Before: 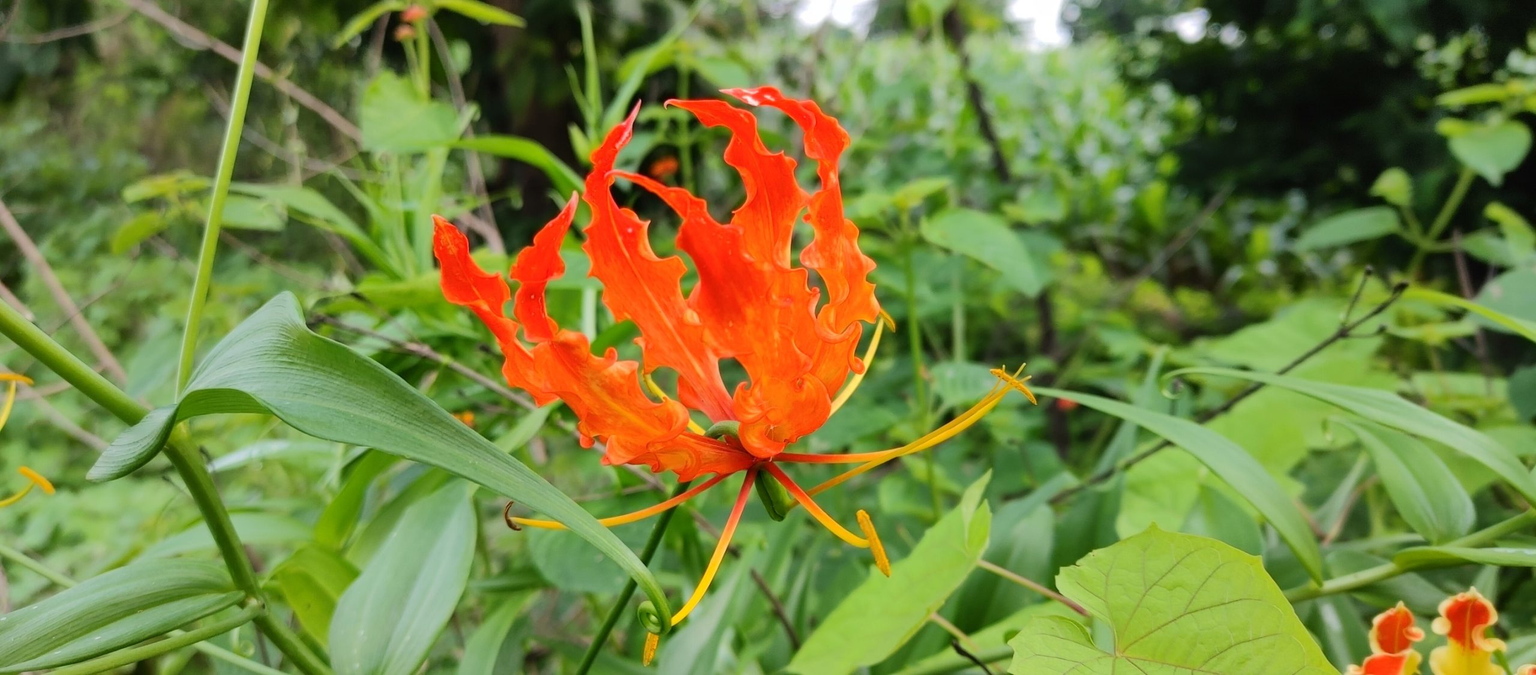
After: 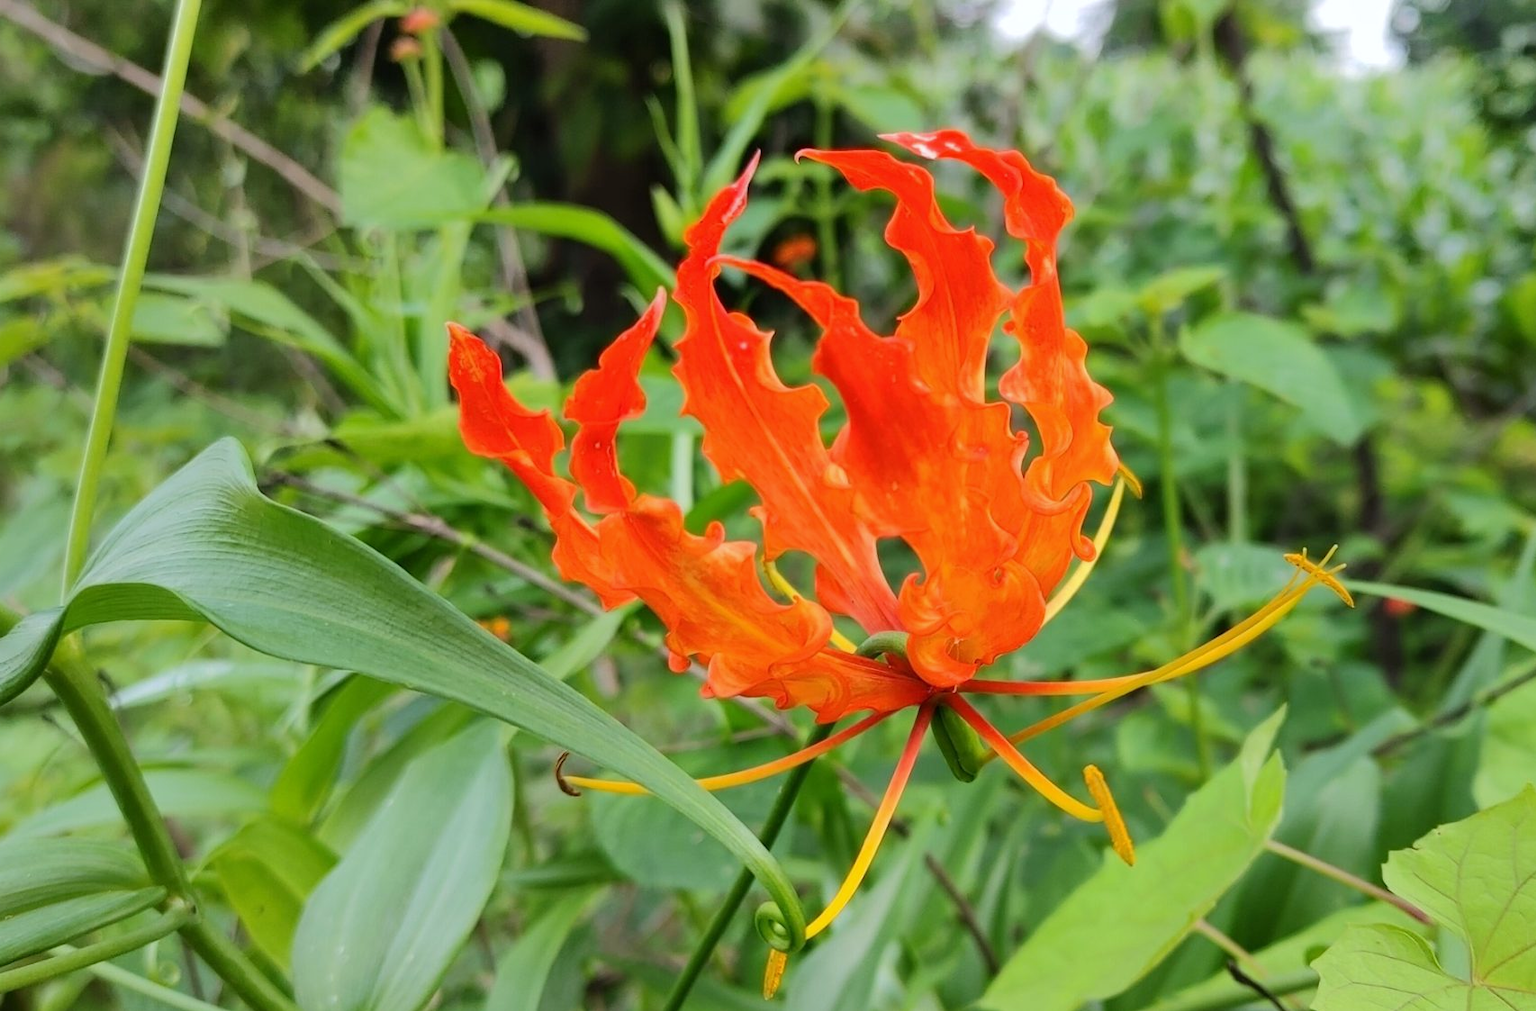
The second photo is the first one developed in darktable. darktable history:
white balance: red 0.982, blue 1.018
crop and rotate: left 8.786%, right 24.548%
